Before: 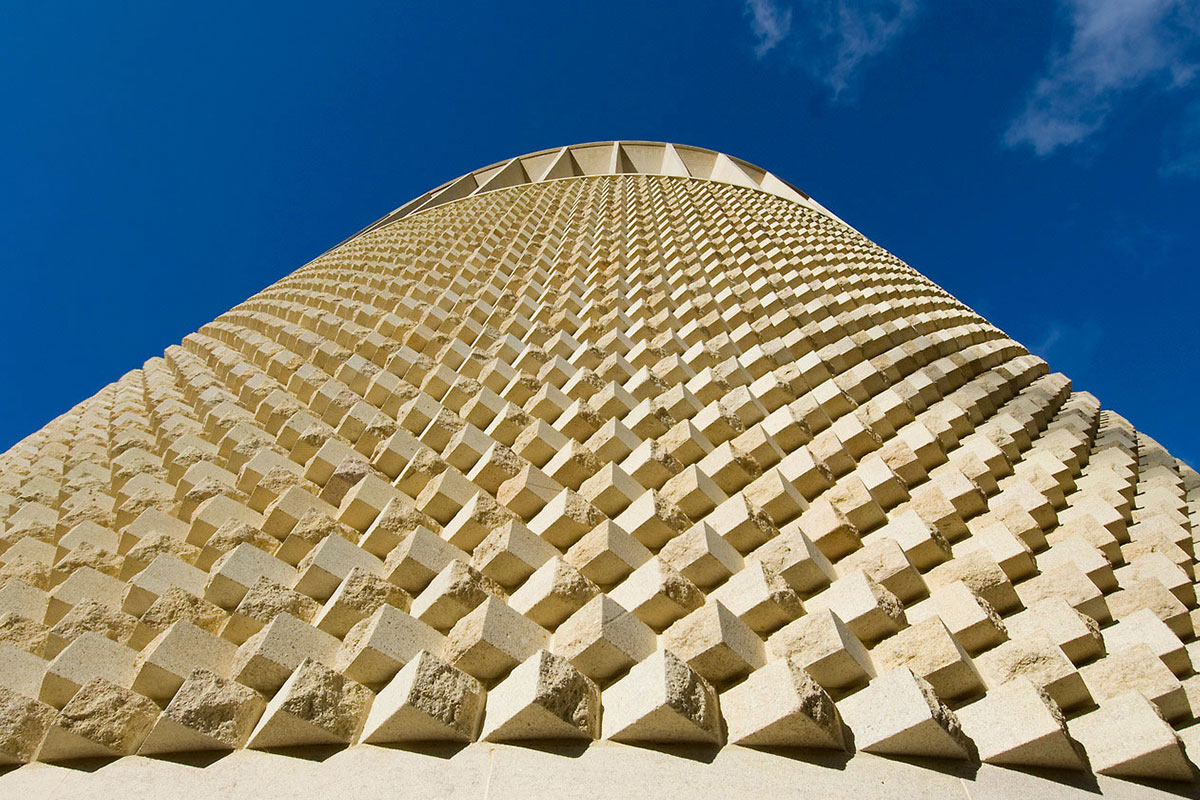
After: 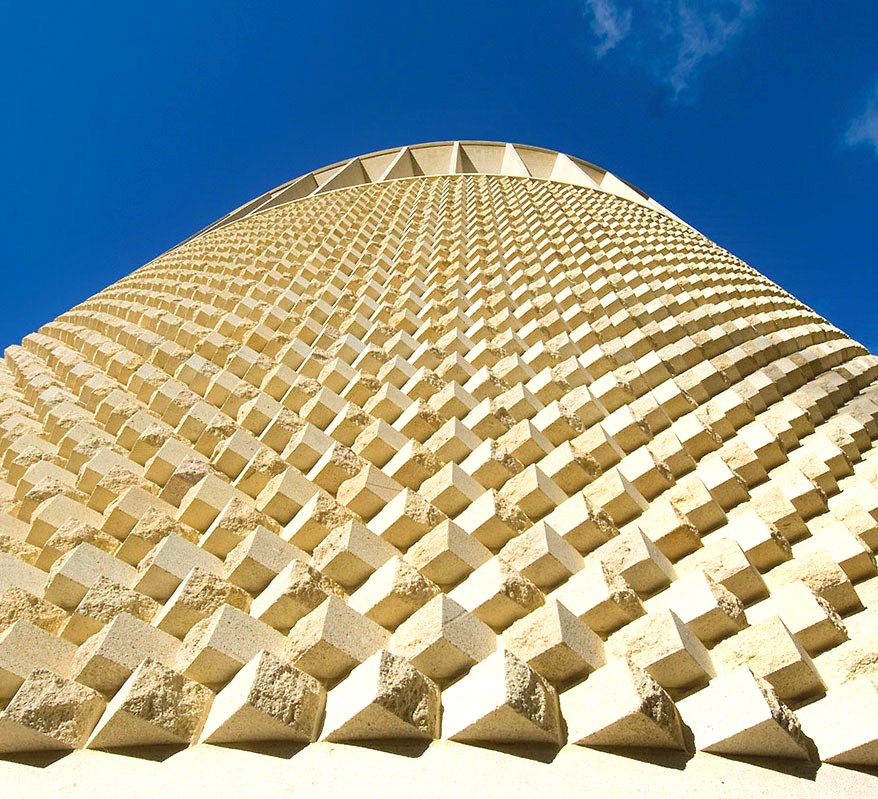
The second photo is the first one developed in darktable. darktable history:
contrast brightness saturation: contrast 0.047
exposure: black level correction 0, exposure 0.599 EV, compensate highlight preservation false
crop: left 13.416%, right 13.338%
contrast equalizer: y [[0.439, 0.44, 0.442, 0.457, 0.493, 0.498], [0.5 ×6], [0.5 ×6], [0 ×6], [0 ×6]]
